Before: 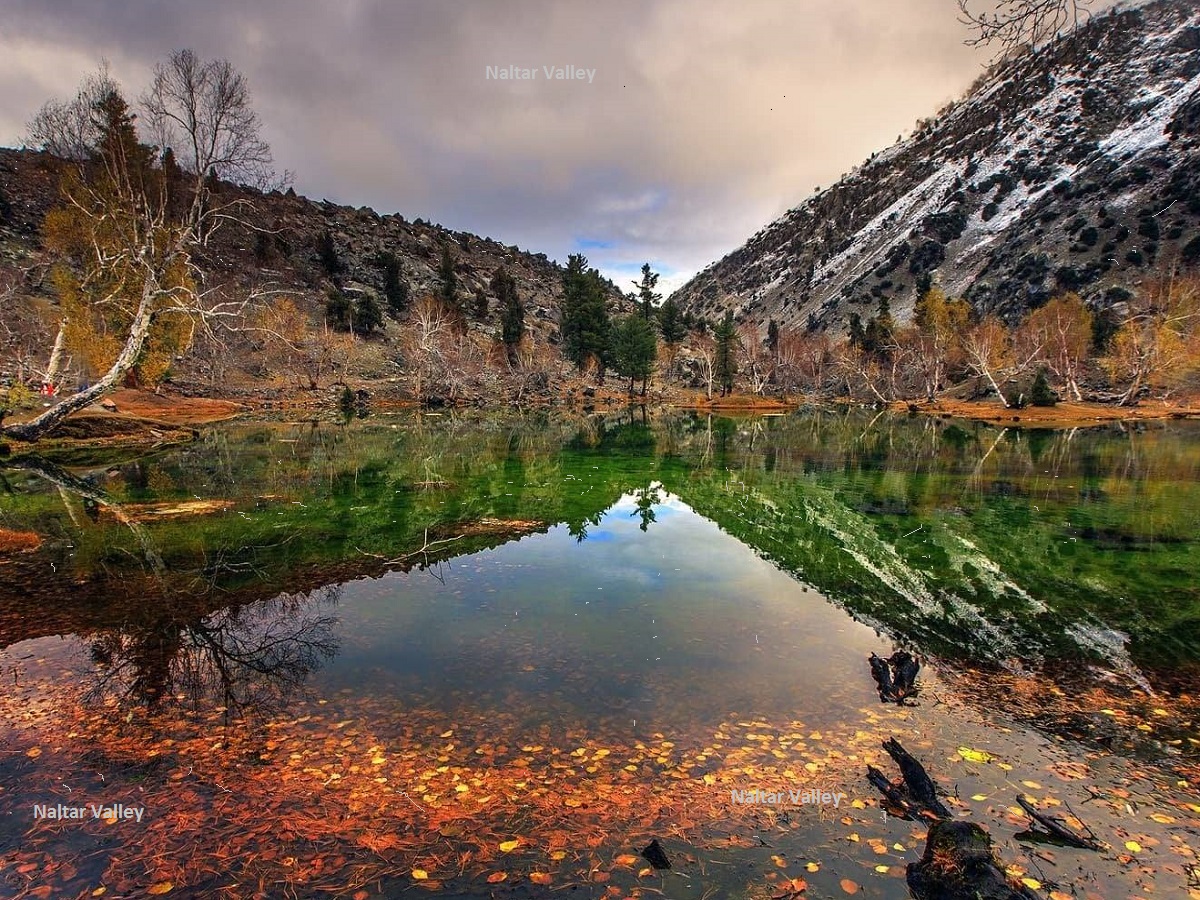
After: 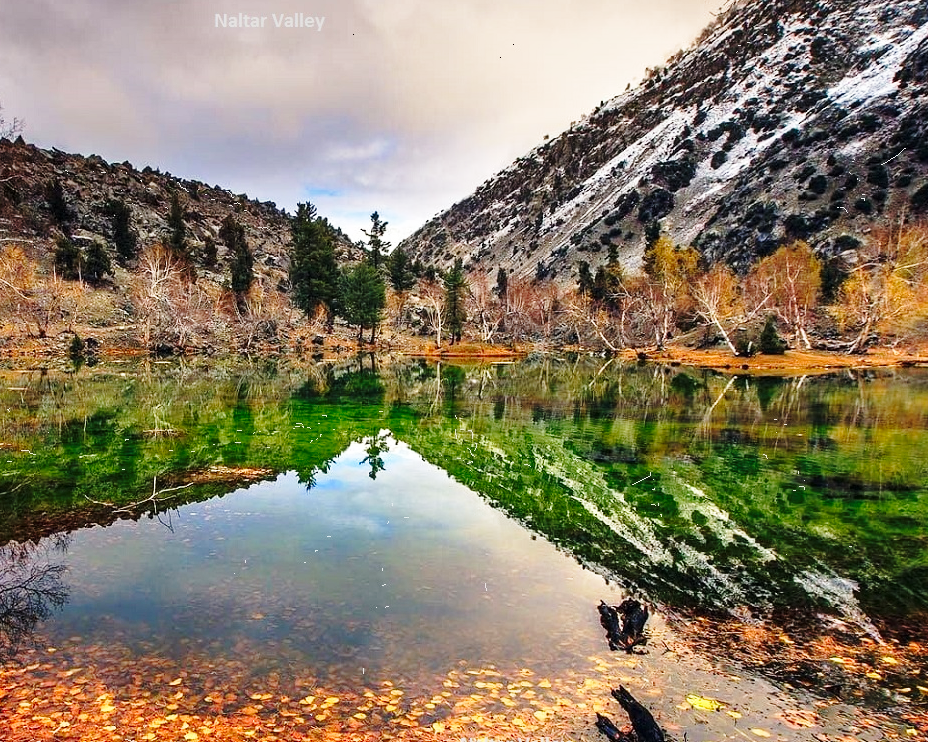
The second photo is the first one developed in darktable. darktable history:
crop: left 22.622%, top 5.849%, bottom 11.679%
shadows and highlights: highlights color adjustment 56.29%, soften with gaussian
base curve: curves: ch0 [(0, 0) (0.028, 0.03) (0.121, 0.232) (0.46, 0.748) (0.859, 0.968) (1, 1)], preserve colors none
